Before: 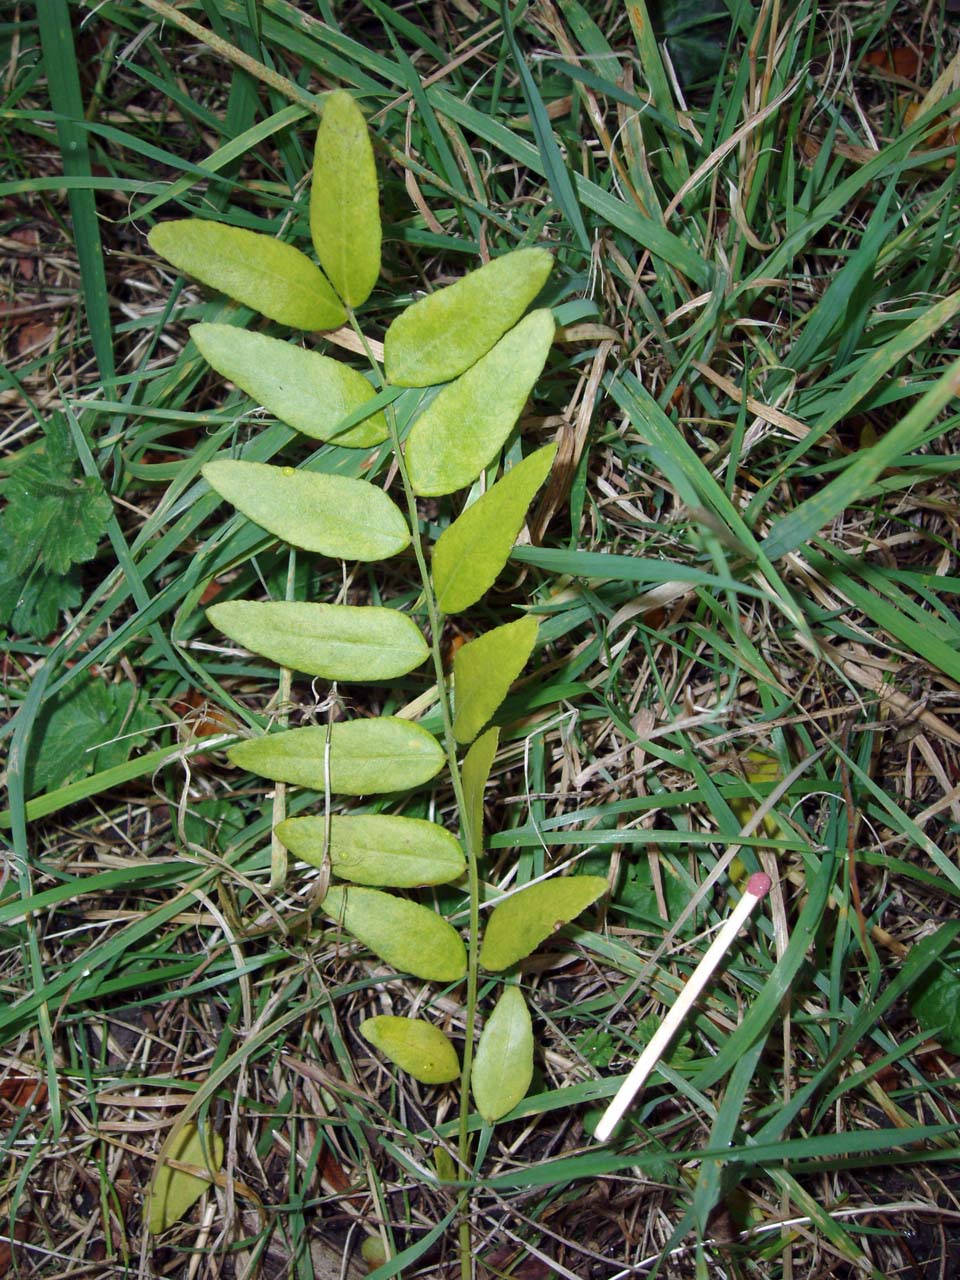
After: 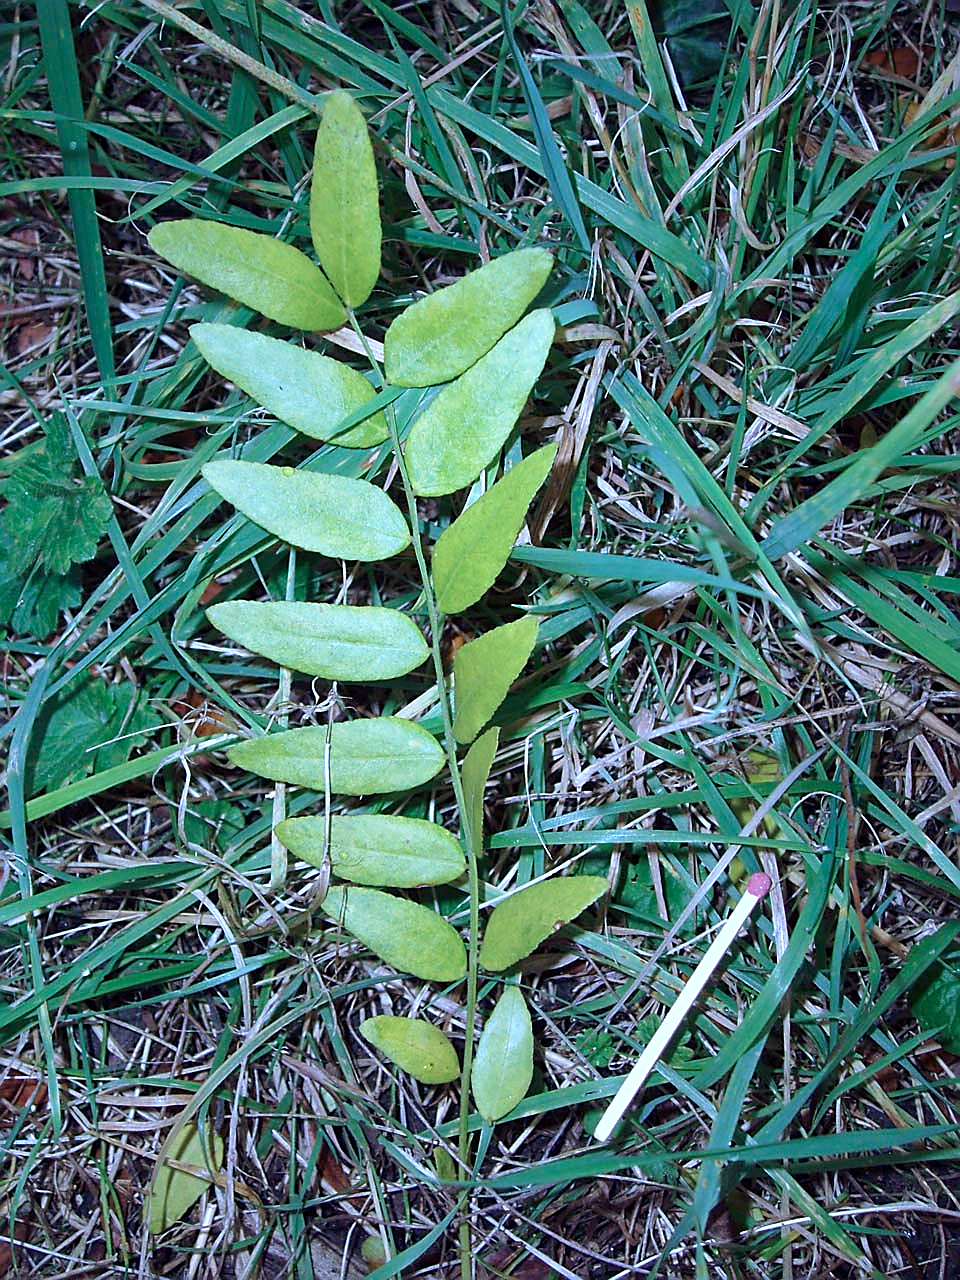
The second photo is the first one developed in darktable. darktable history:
sharpen: radius 1.389, amount 1.254, threshold 0.702
exposure: exposure 0.217 EV, compensate exposure bias true, compensate highlight preservation false
color calibration: gray › normalize channels true, illuminant as shot in camera, adaptation linear Bradford (ICC v4), x 0.405, y 0.406, temperature 3588.48 K, gamut compression 0.026
shadows and highlights: shadows 25.68, highlights -47.87, soften with gaussian
